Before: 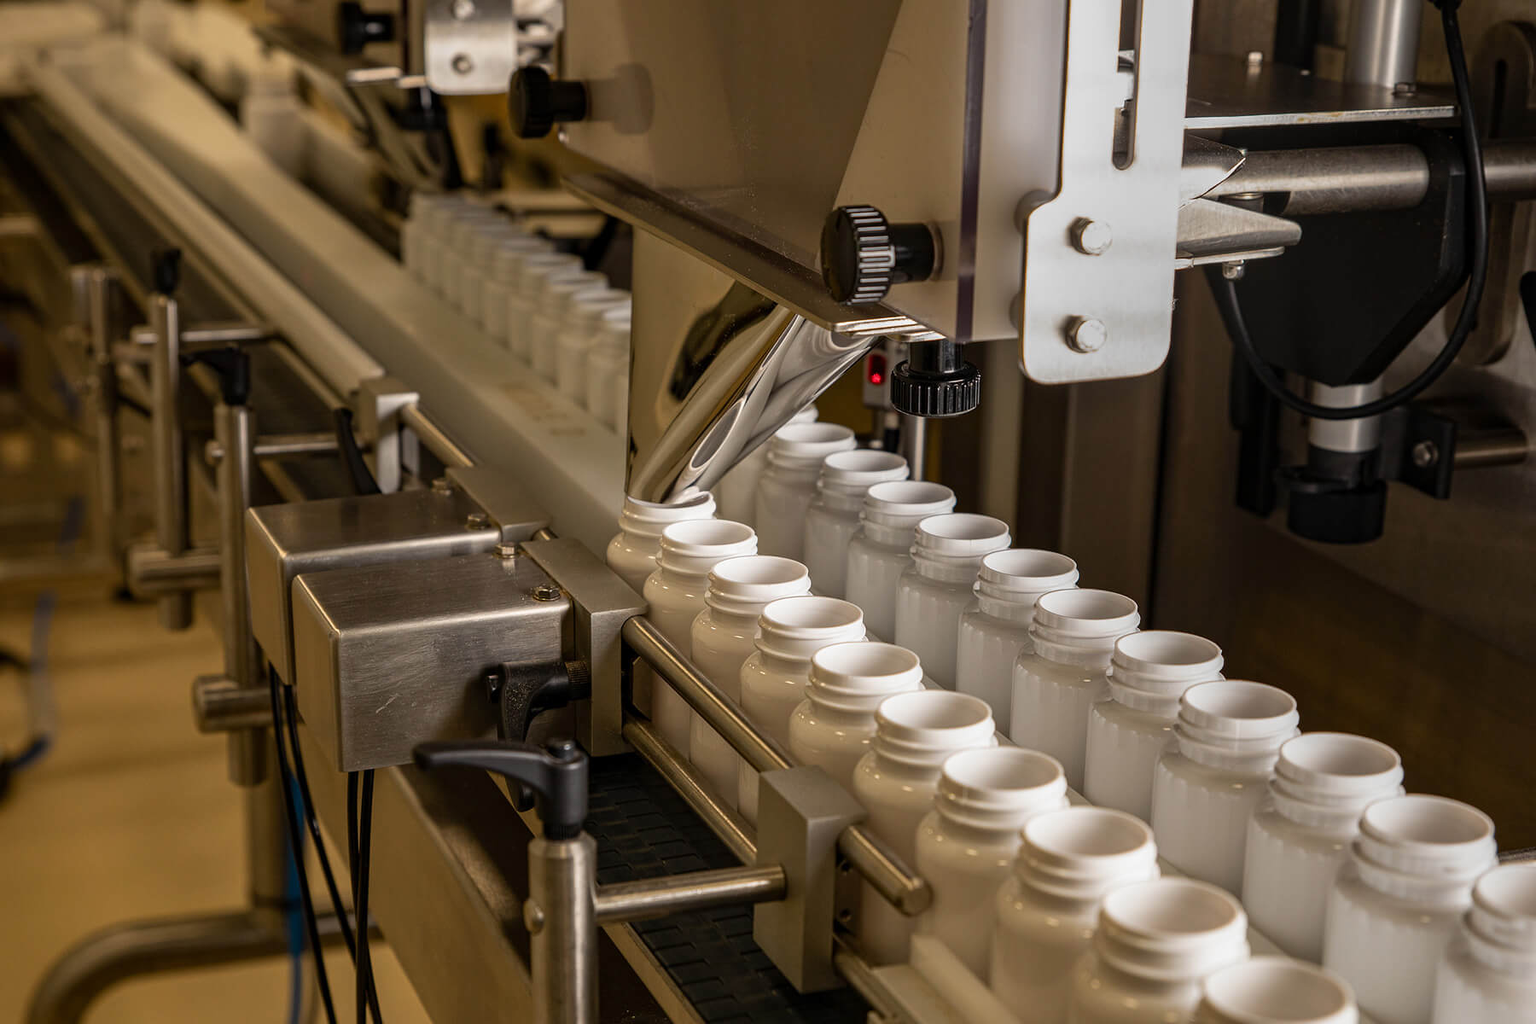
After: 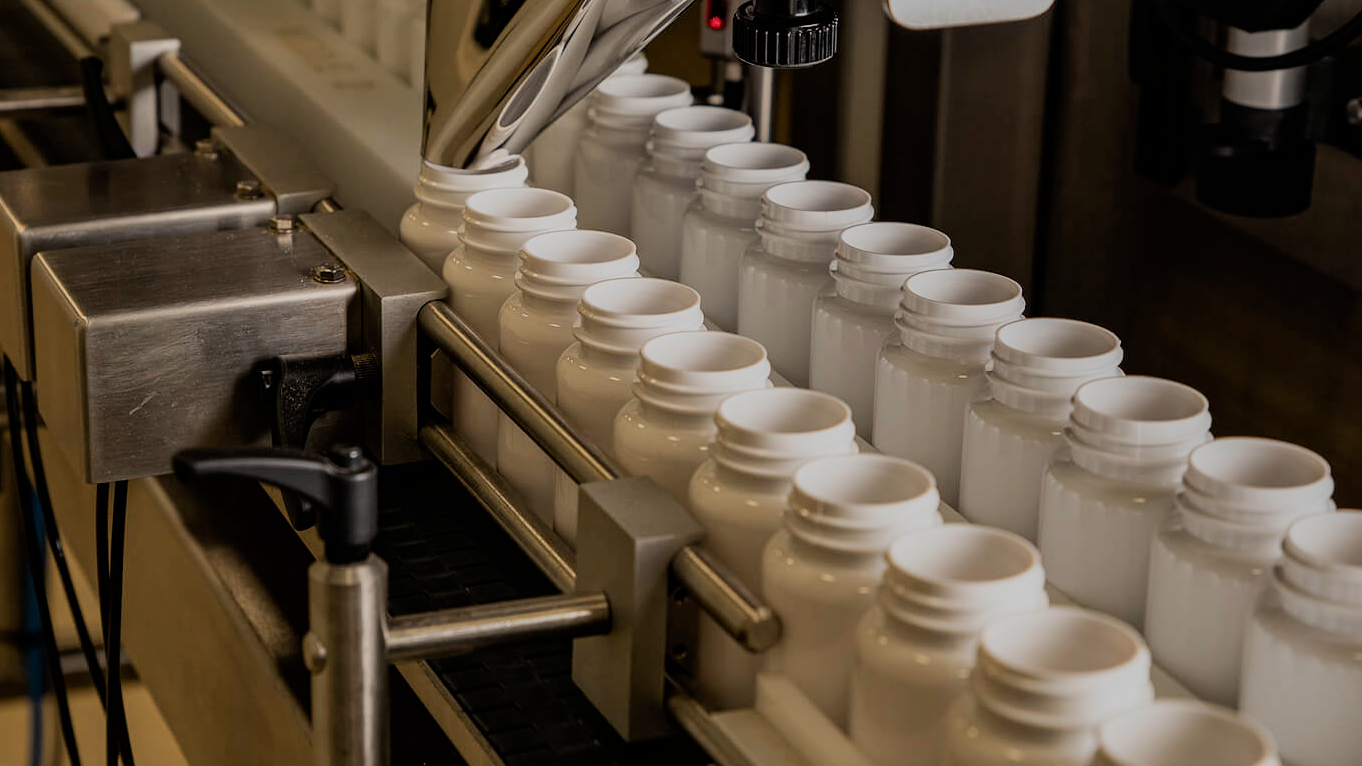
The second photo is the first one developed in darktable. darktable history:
filmic rgb: black relative exposure -7.48 EV, white relative exposure 4.83 EV, hardness 3.4, color science v6 (2022)
exposure: exposure -0.153 EV, compensate highlight preservation false
crop and rotate: left 17.299%, top 35.115%, right 7.015%, bottom 1.024%
